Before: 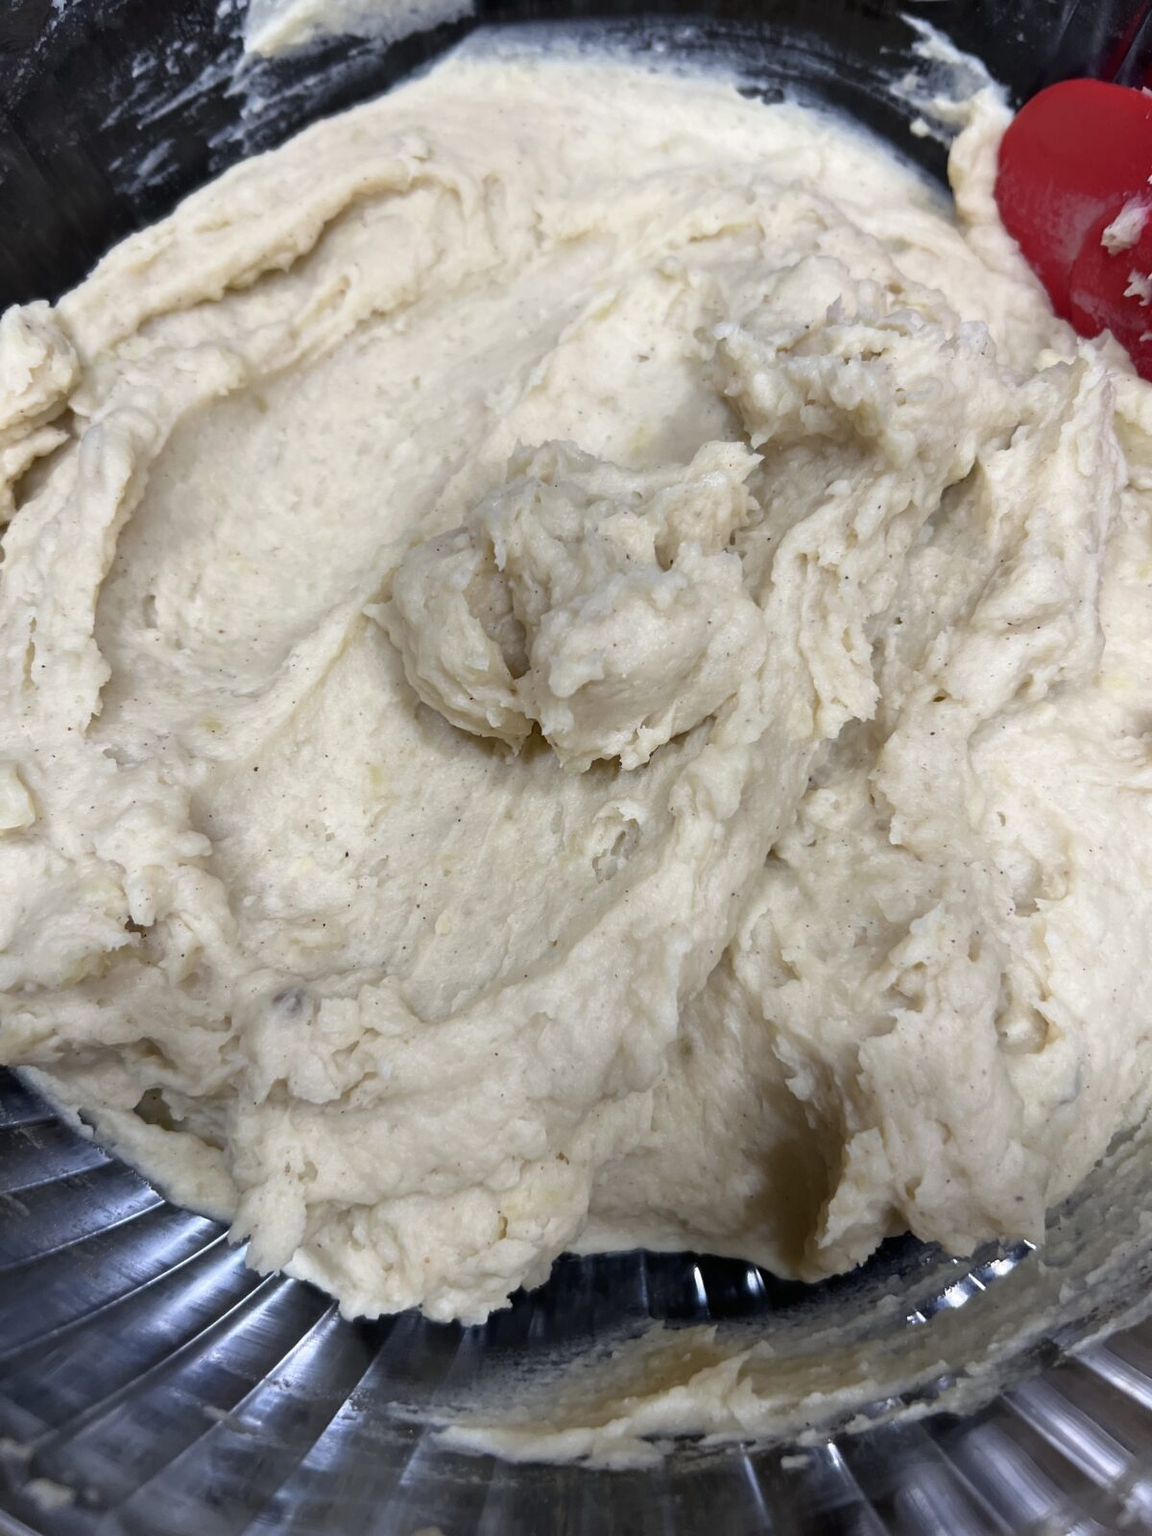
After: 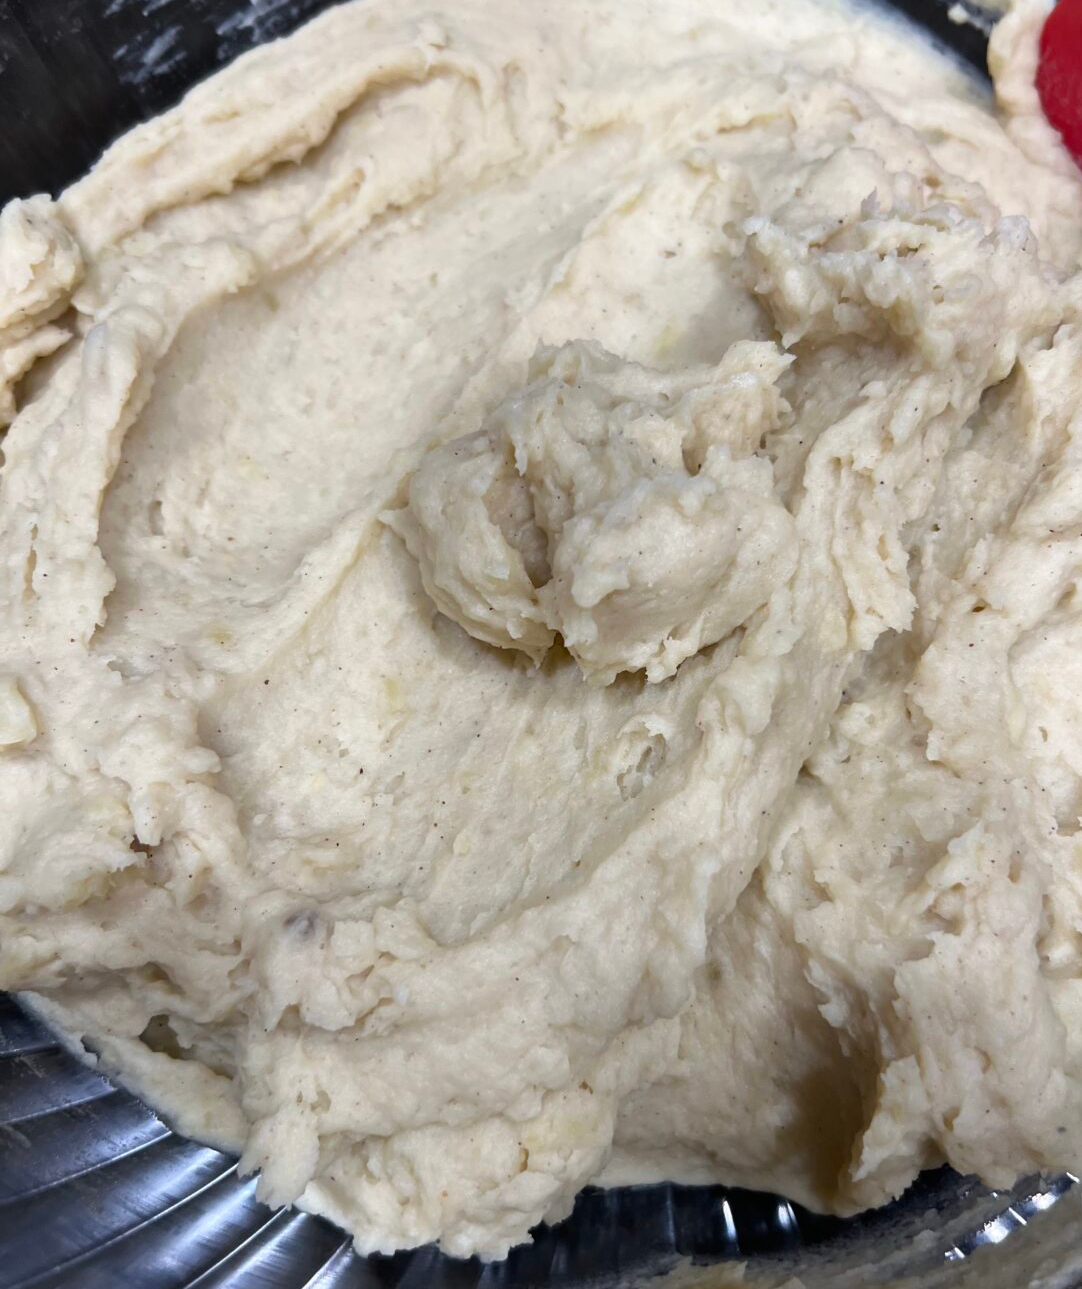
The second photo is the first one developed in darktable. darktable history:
crop: top 7.474%, right 9.777%, bottom 11.932%
